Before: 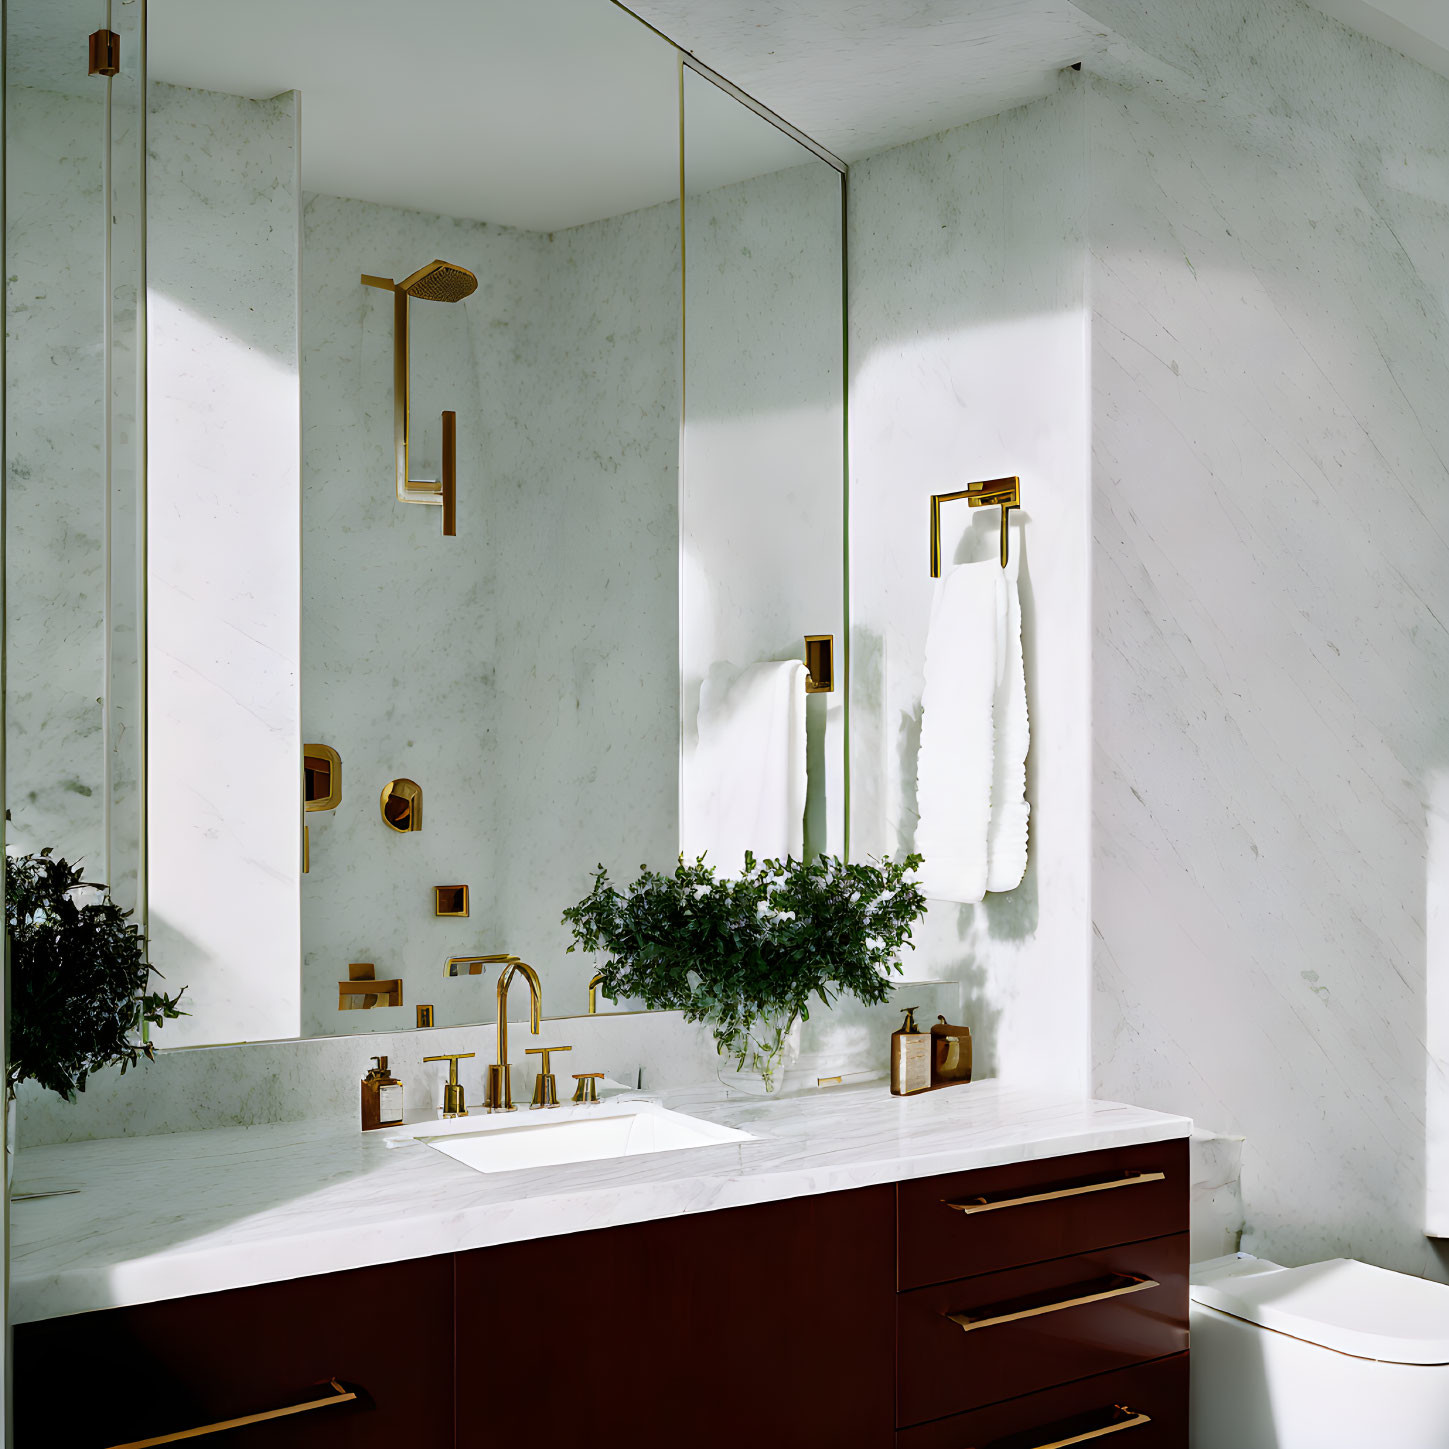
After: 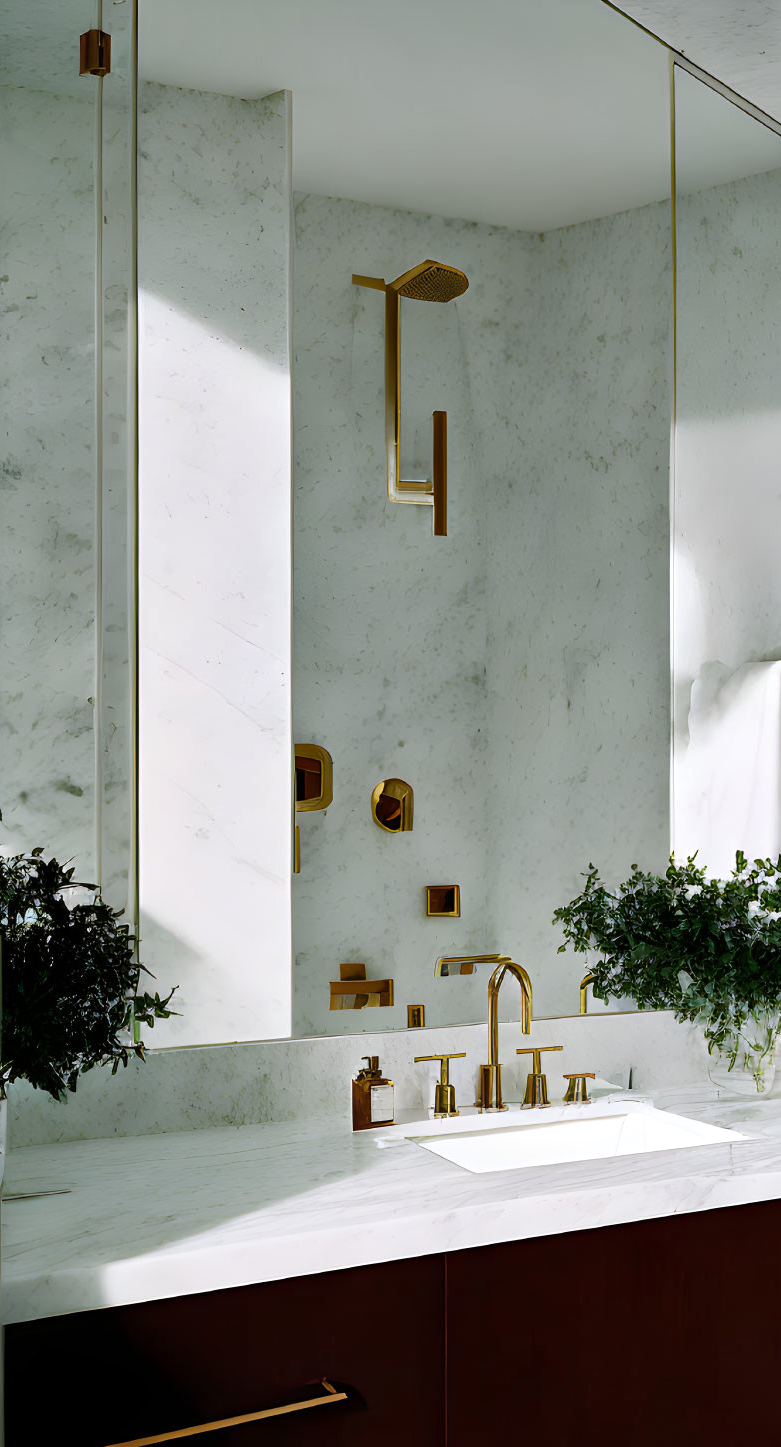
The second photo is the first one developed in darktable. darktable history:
crop: left 0.649%, right 45.434%, bottom 0.085%
shadows and highlights: radius 171.71, shadows 27.41, white point adjustment 2.94, highlights -67.9, soften with gaussian
